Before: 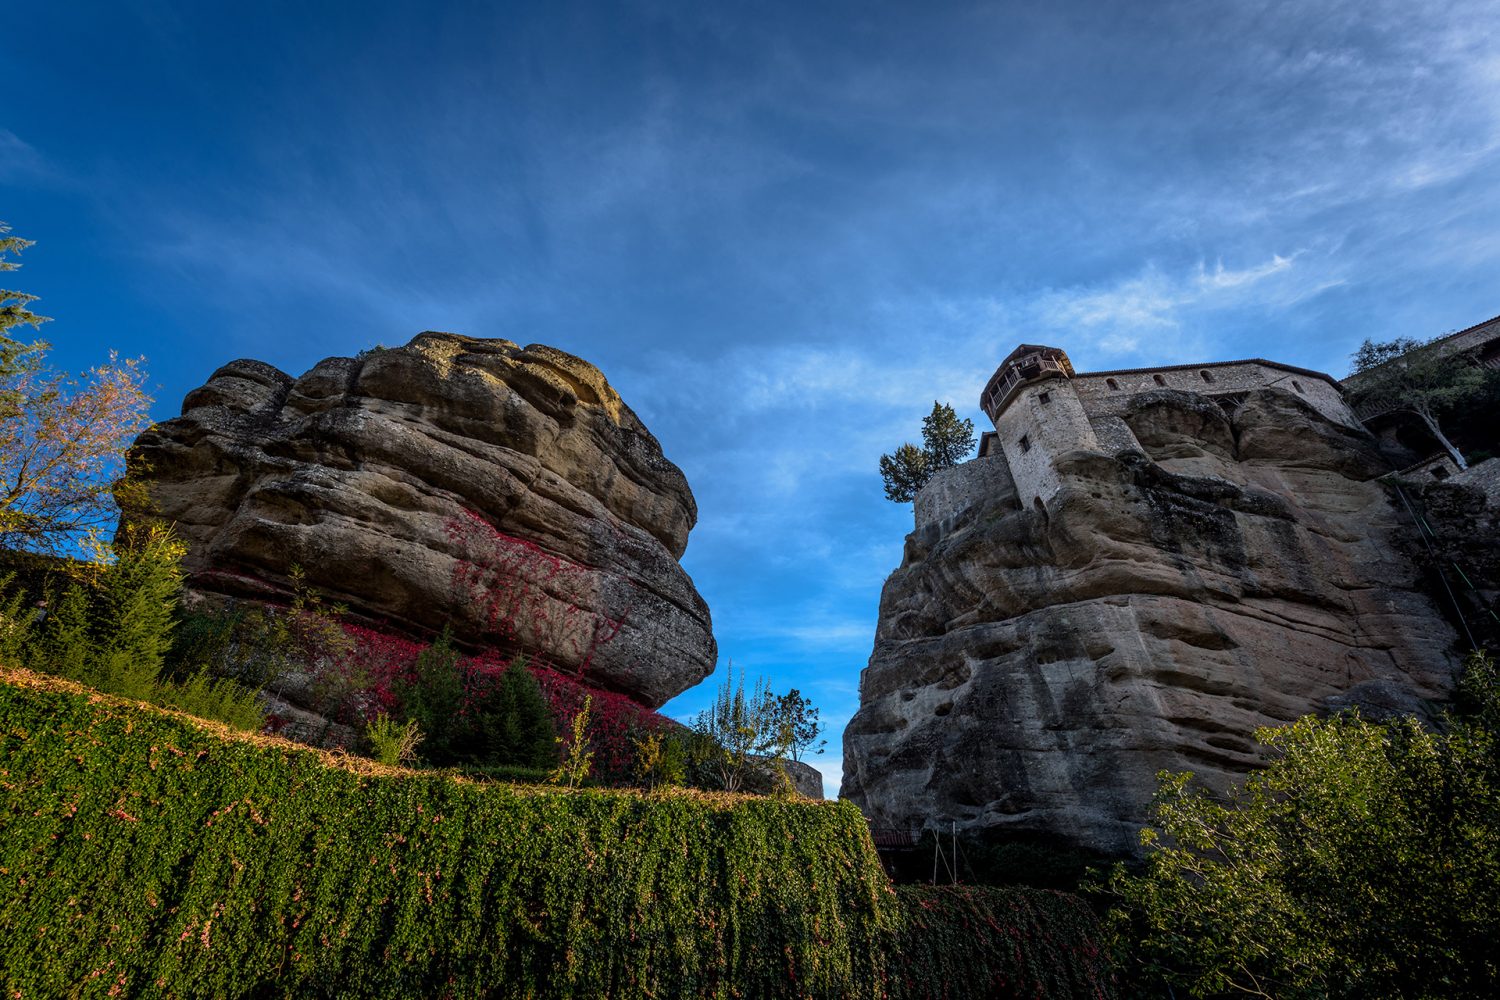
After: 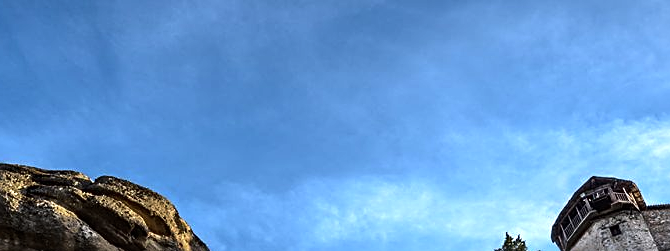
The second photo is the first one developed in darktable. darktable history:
sharpen: on, module defaults
contrast brightness saturation: saturation -0.05
crop: left 28.64%, top 16.832%, right 26.637%, bottom 58.055%
tone equalizer: -8 EV -0.75 EV, -7 EV -0.7 EV, -6 EV -0.6 EV, -5 EV -0.4 EV, -3 EV 0.4 EV, -2 EV 0.6 EV, -1 EV 0.7 EV, +0 EV 0.75 EV, edges refinement/feathering 500, mask exposure compensation -1.57 EV, preserve details no
